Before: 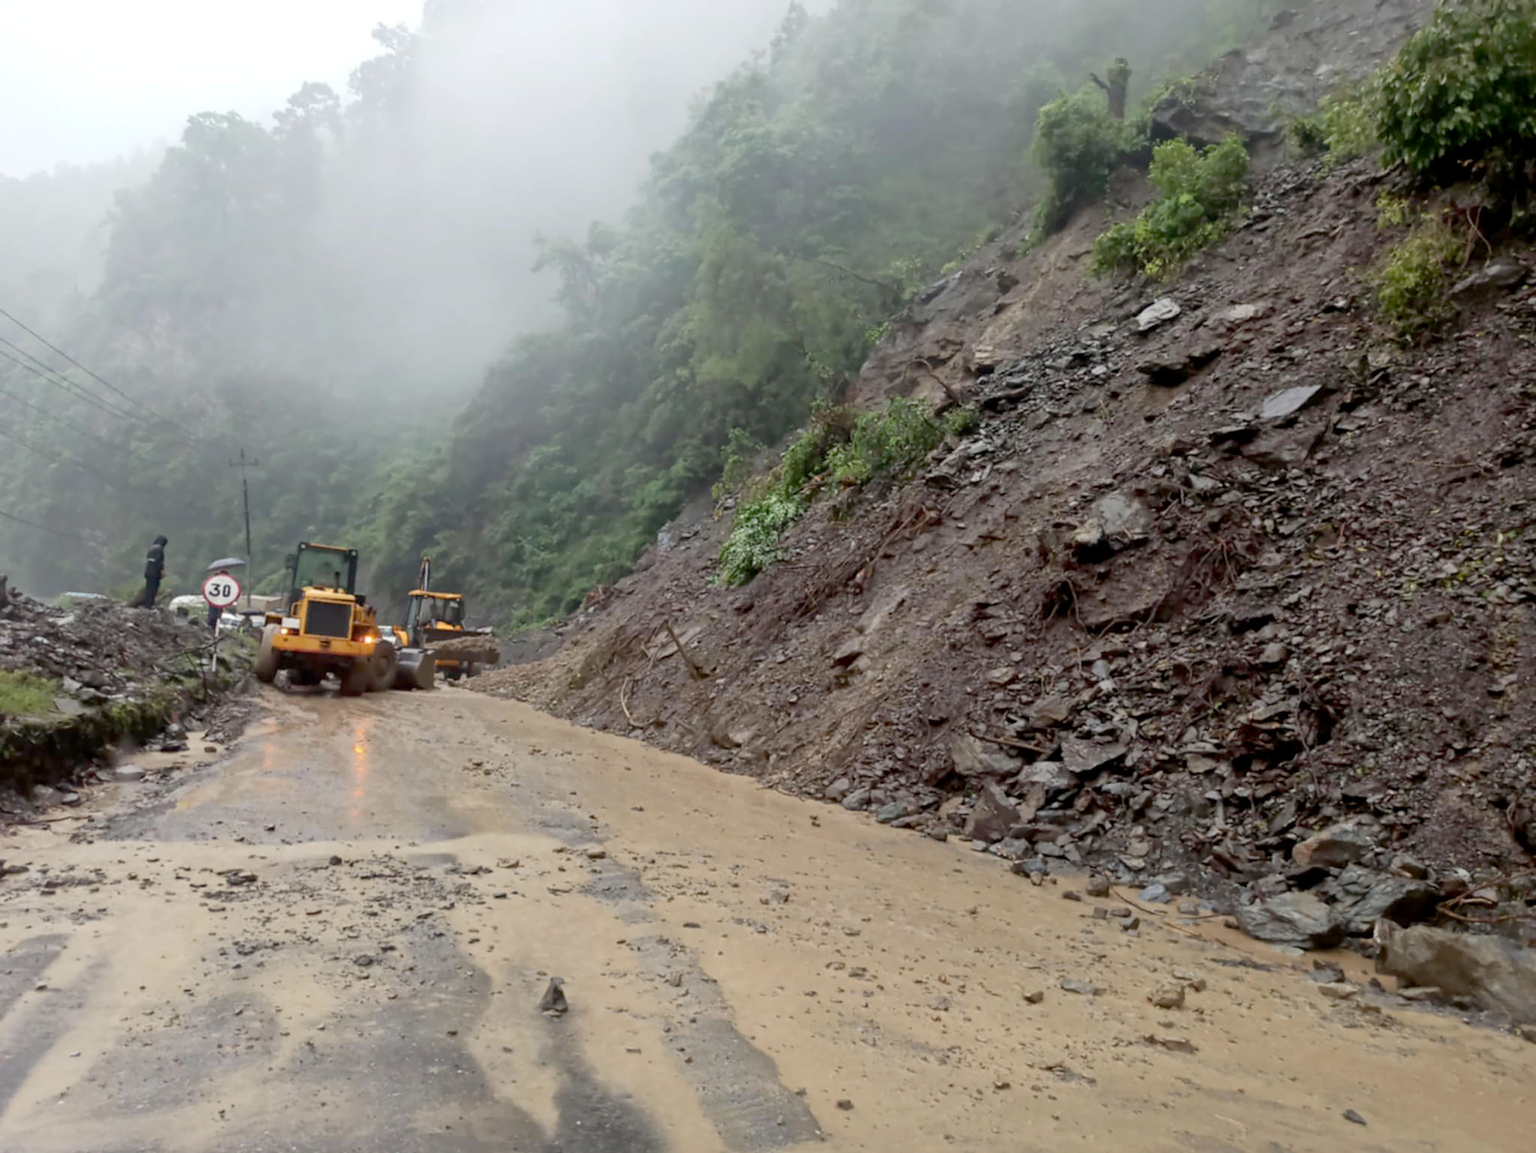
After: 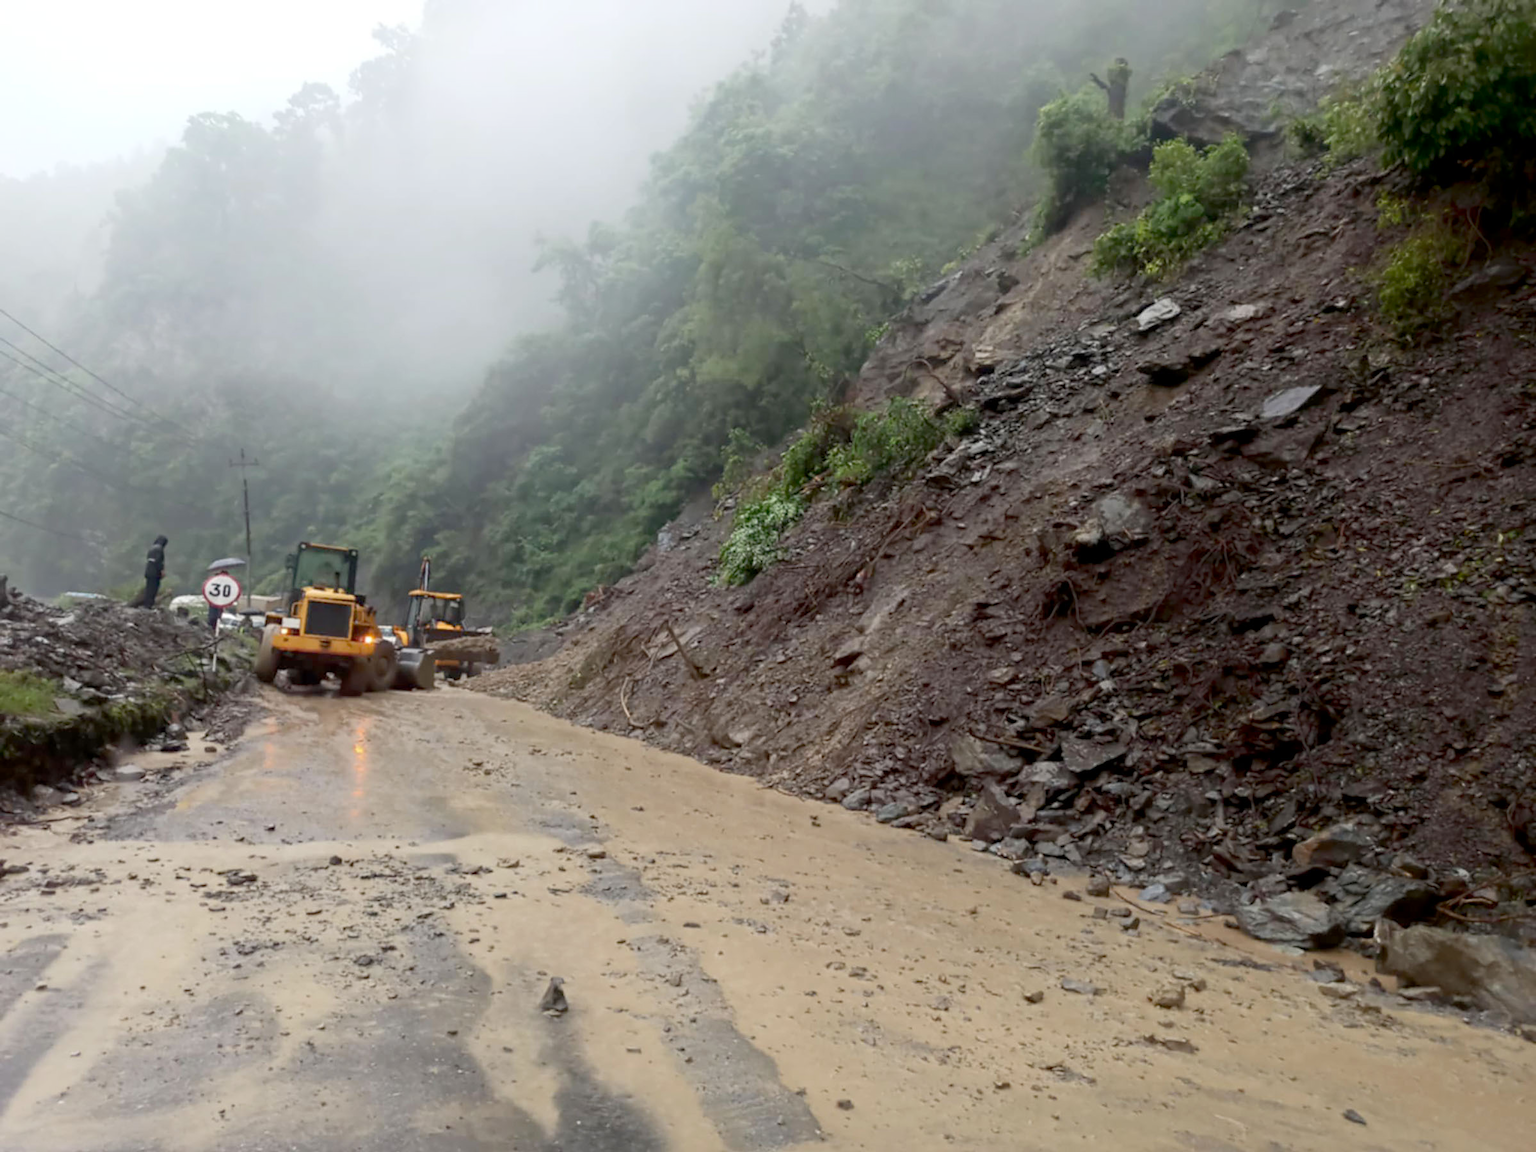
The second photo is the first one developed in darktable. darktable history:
shadows and highlights: shadows -69.91, highlights 34.42, soften with gaussian
